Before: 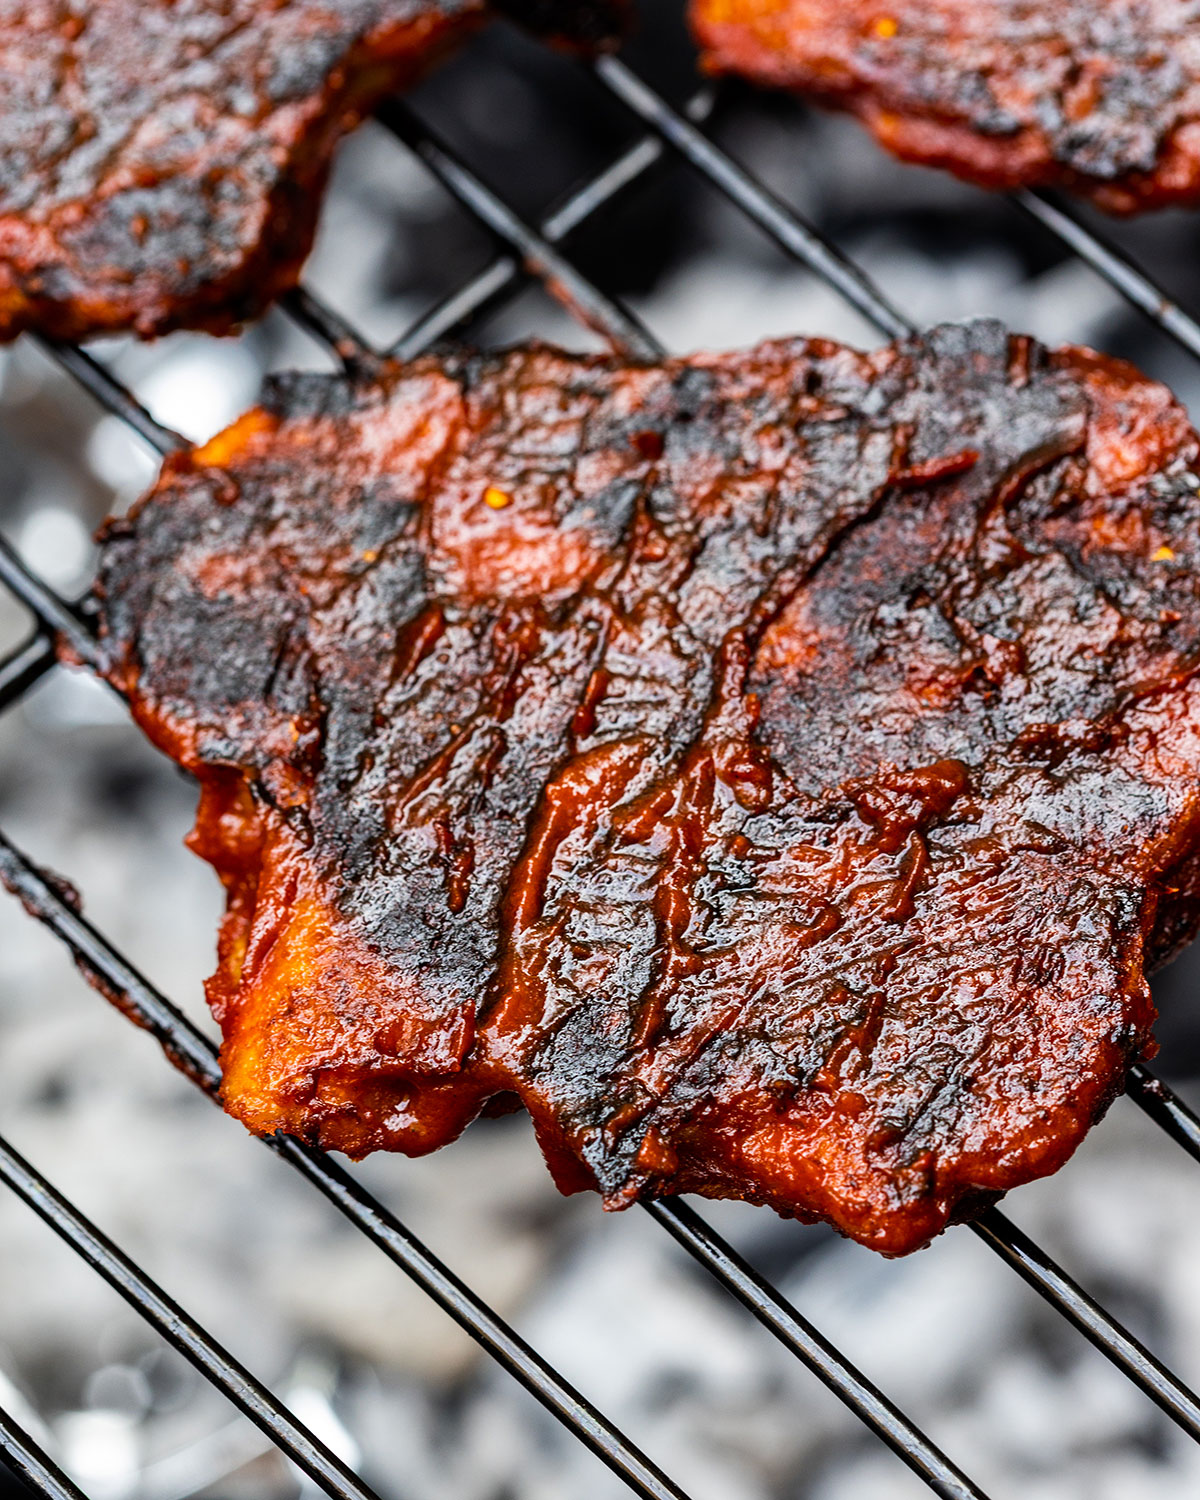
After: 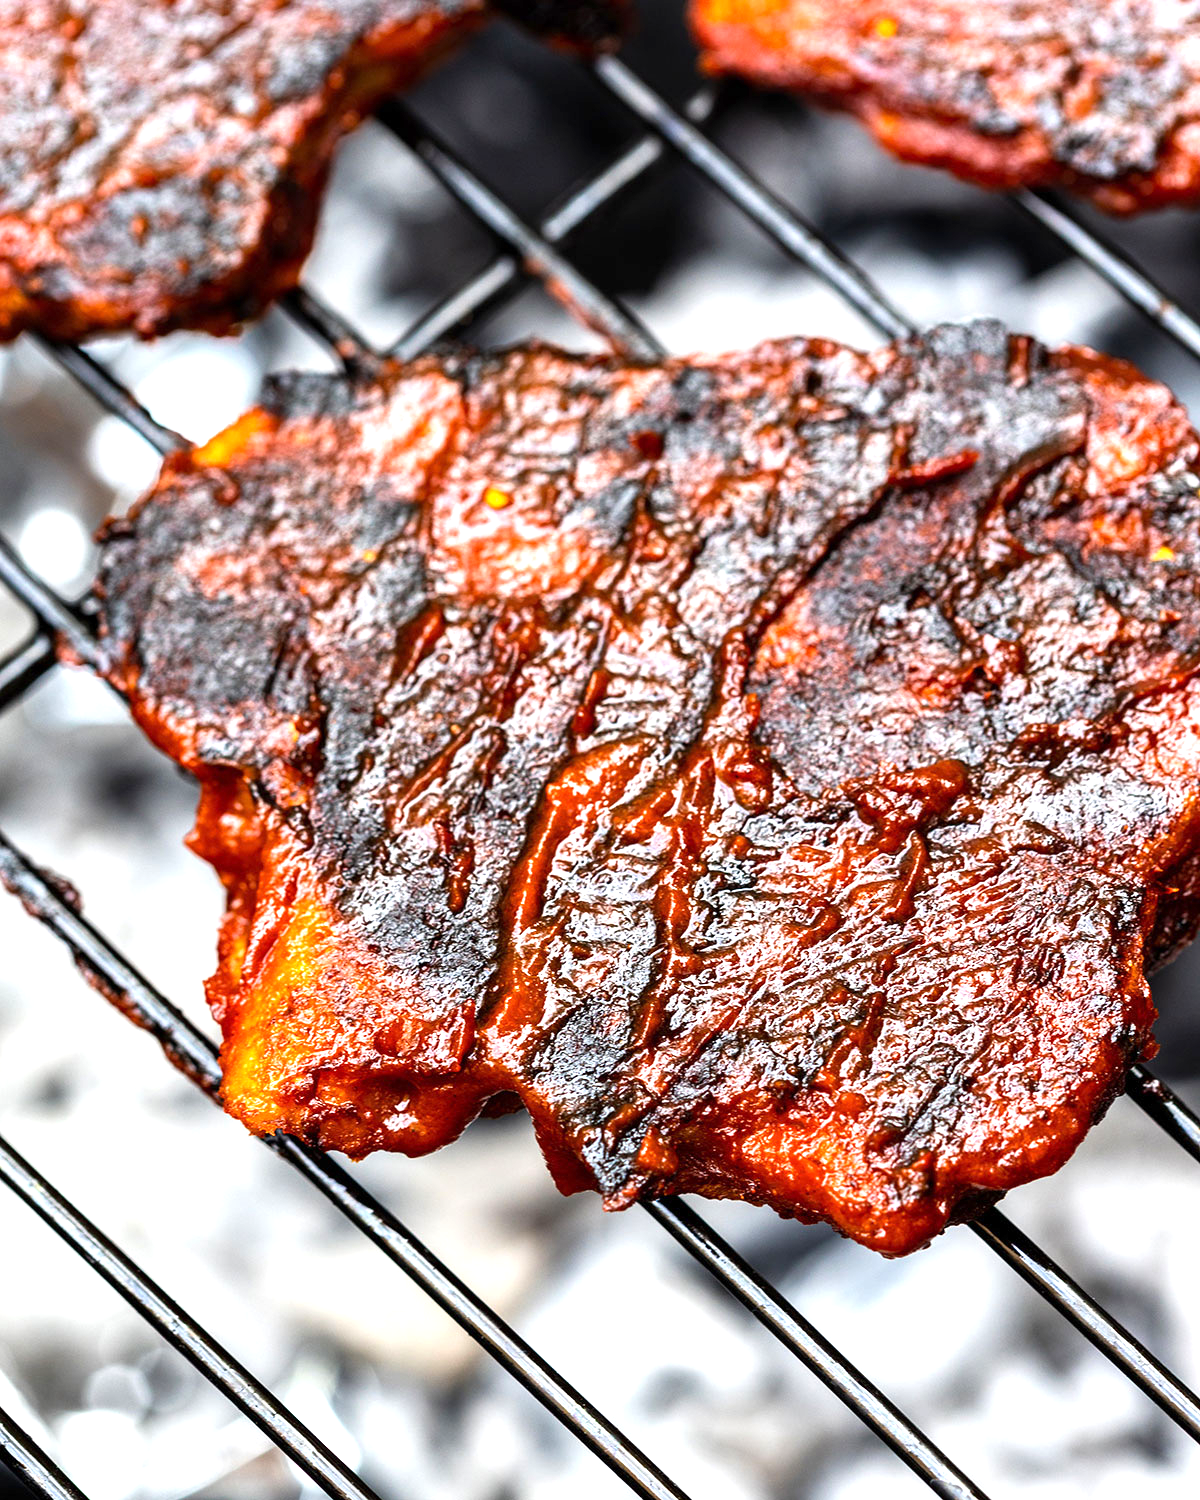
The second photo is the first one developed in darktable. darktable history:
exposure: exposure 0.94 EV, compensate highlight preservation false
